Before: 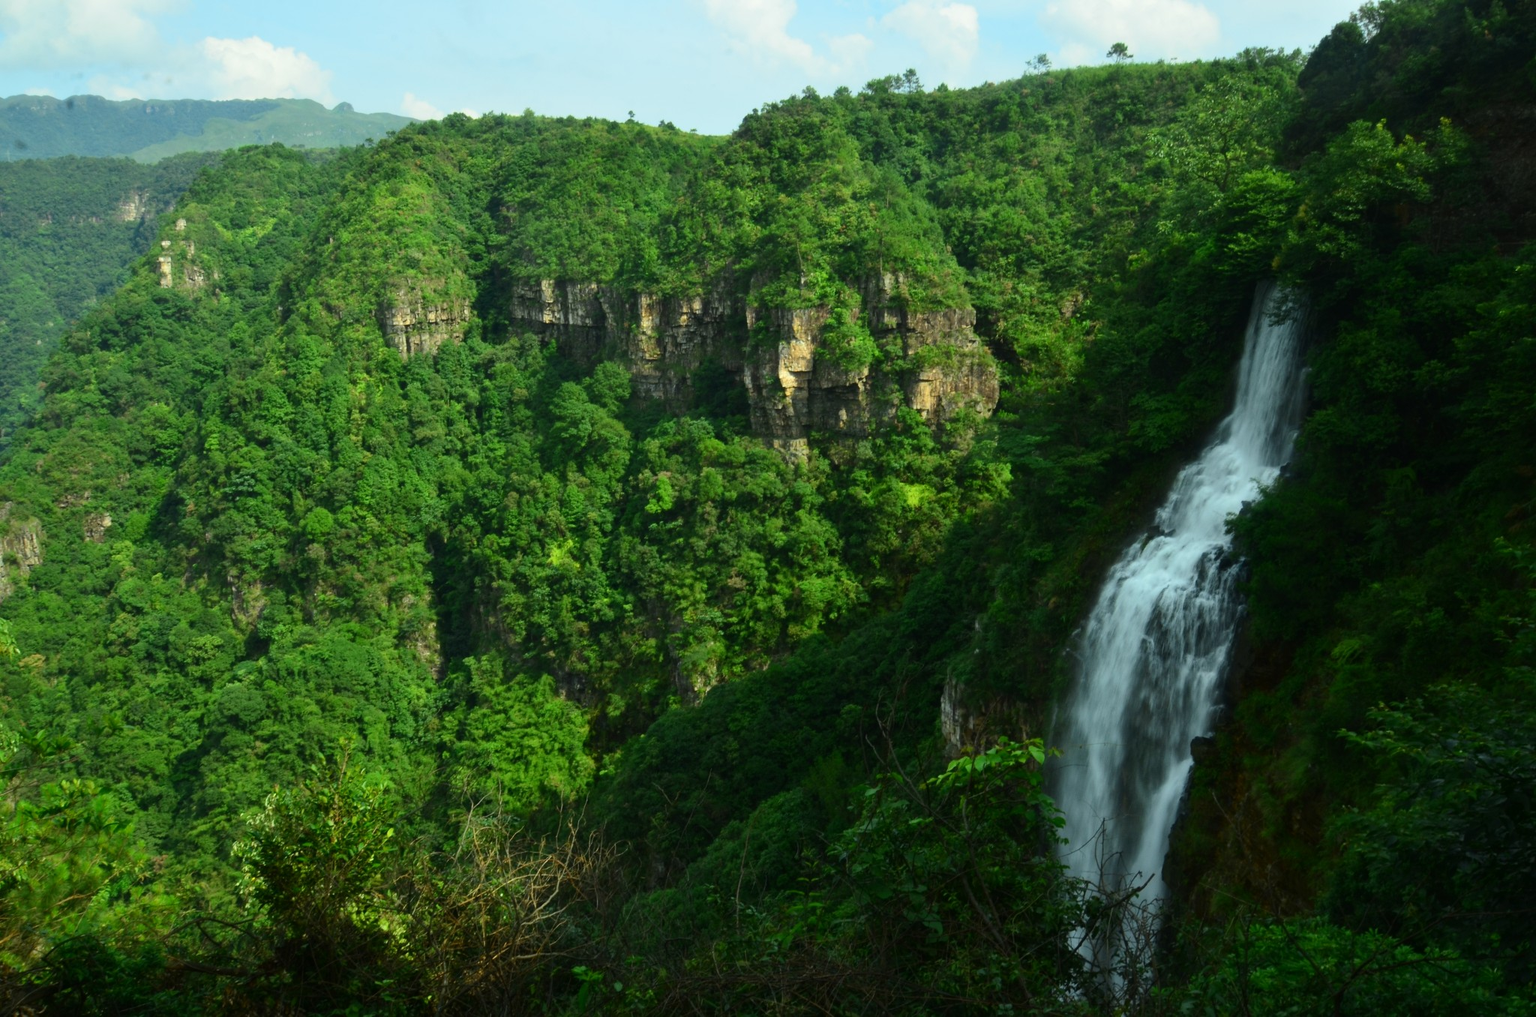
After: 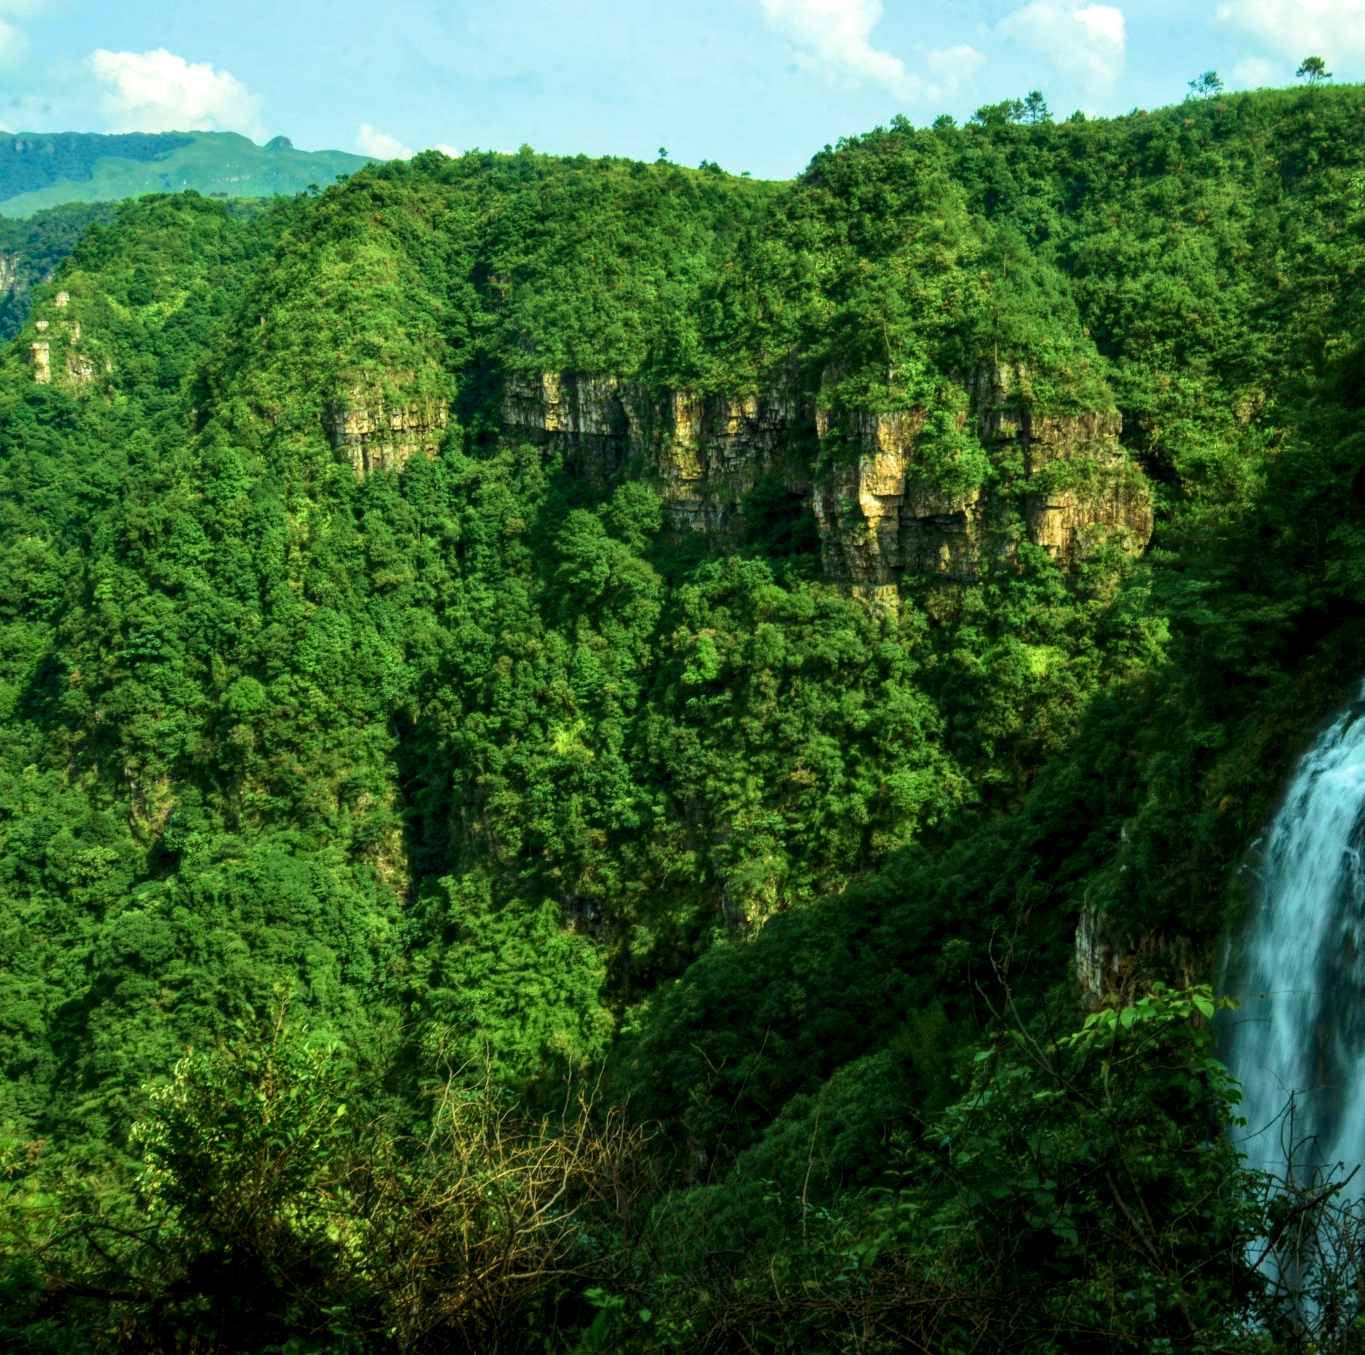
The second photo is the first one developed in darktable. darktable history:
crop and rotate: left 8.786%, right 24.548%
velvia: strength 75%
local contrast: highlights 100%, shadows 100%, detail 200%, midtone range 0.2
